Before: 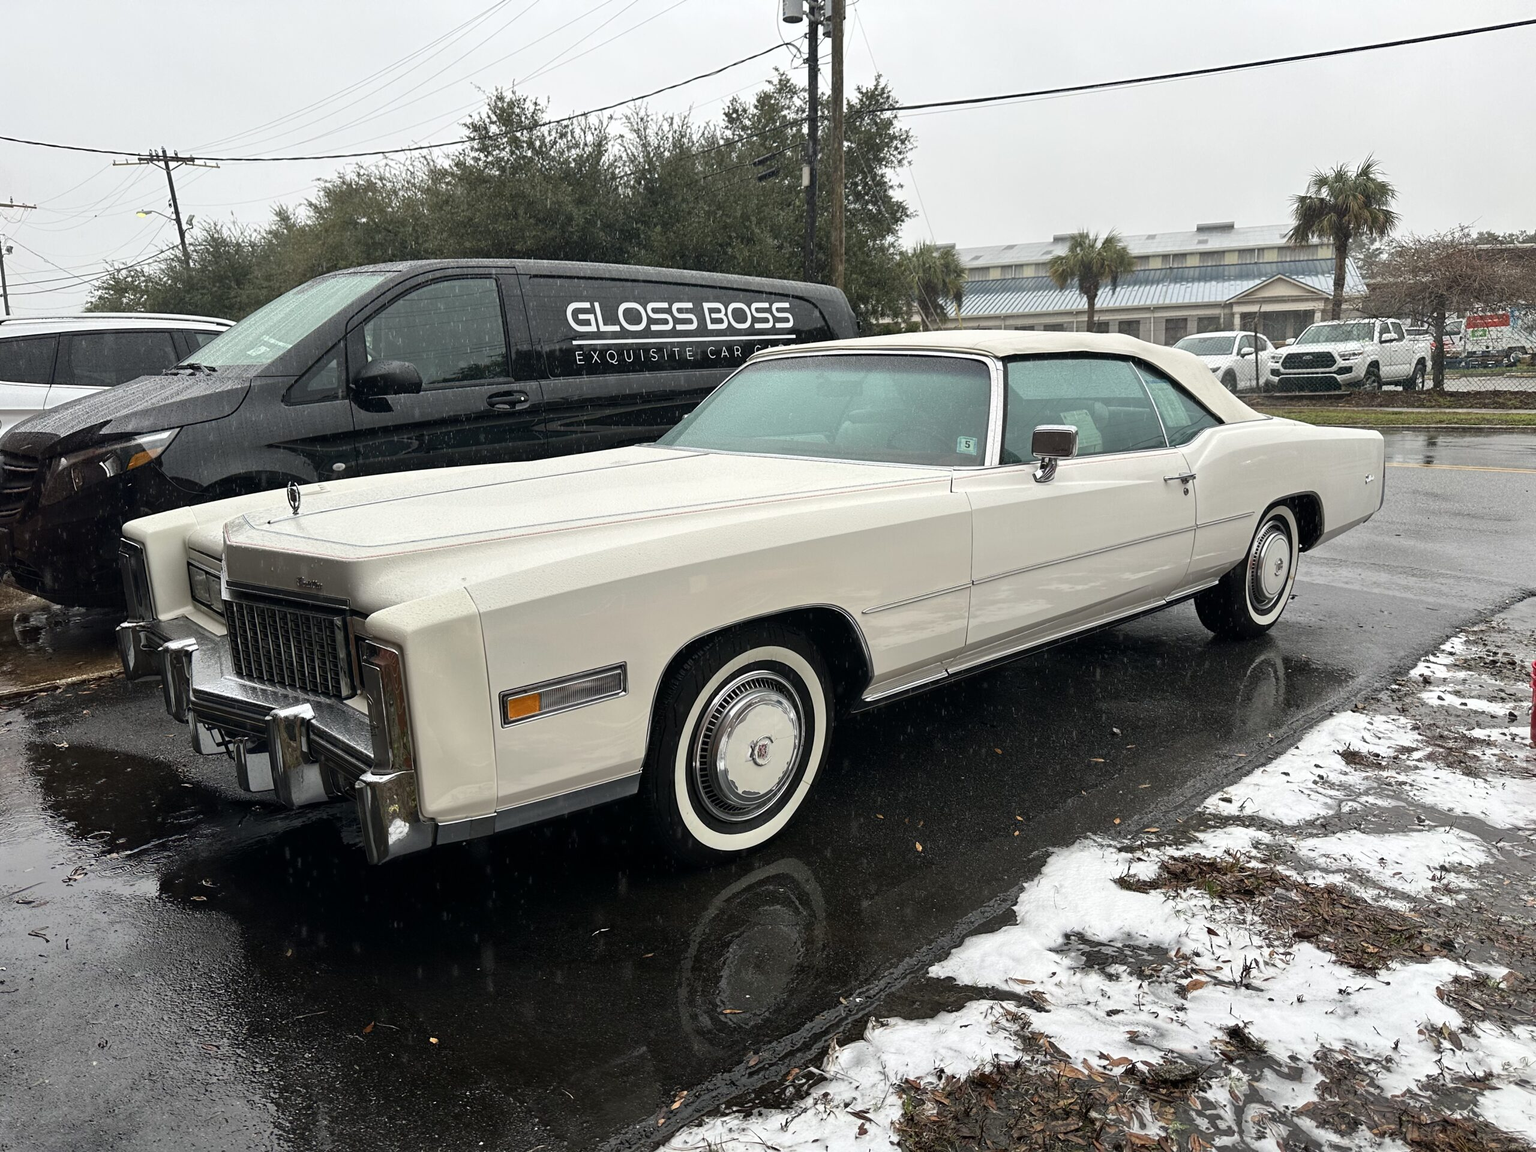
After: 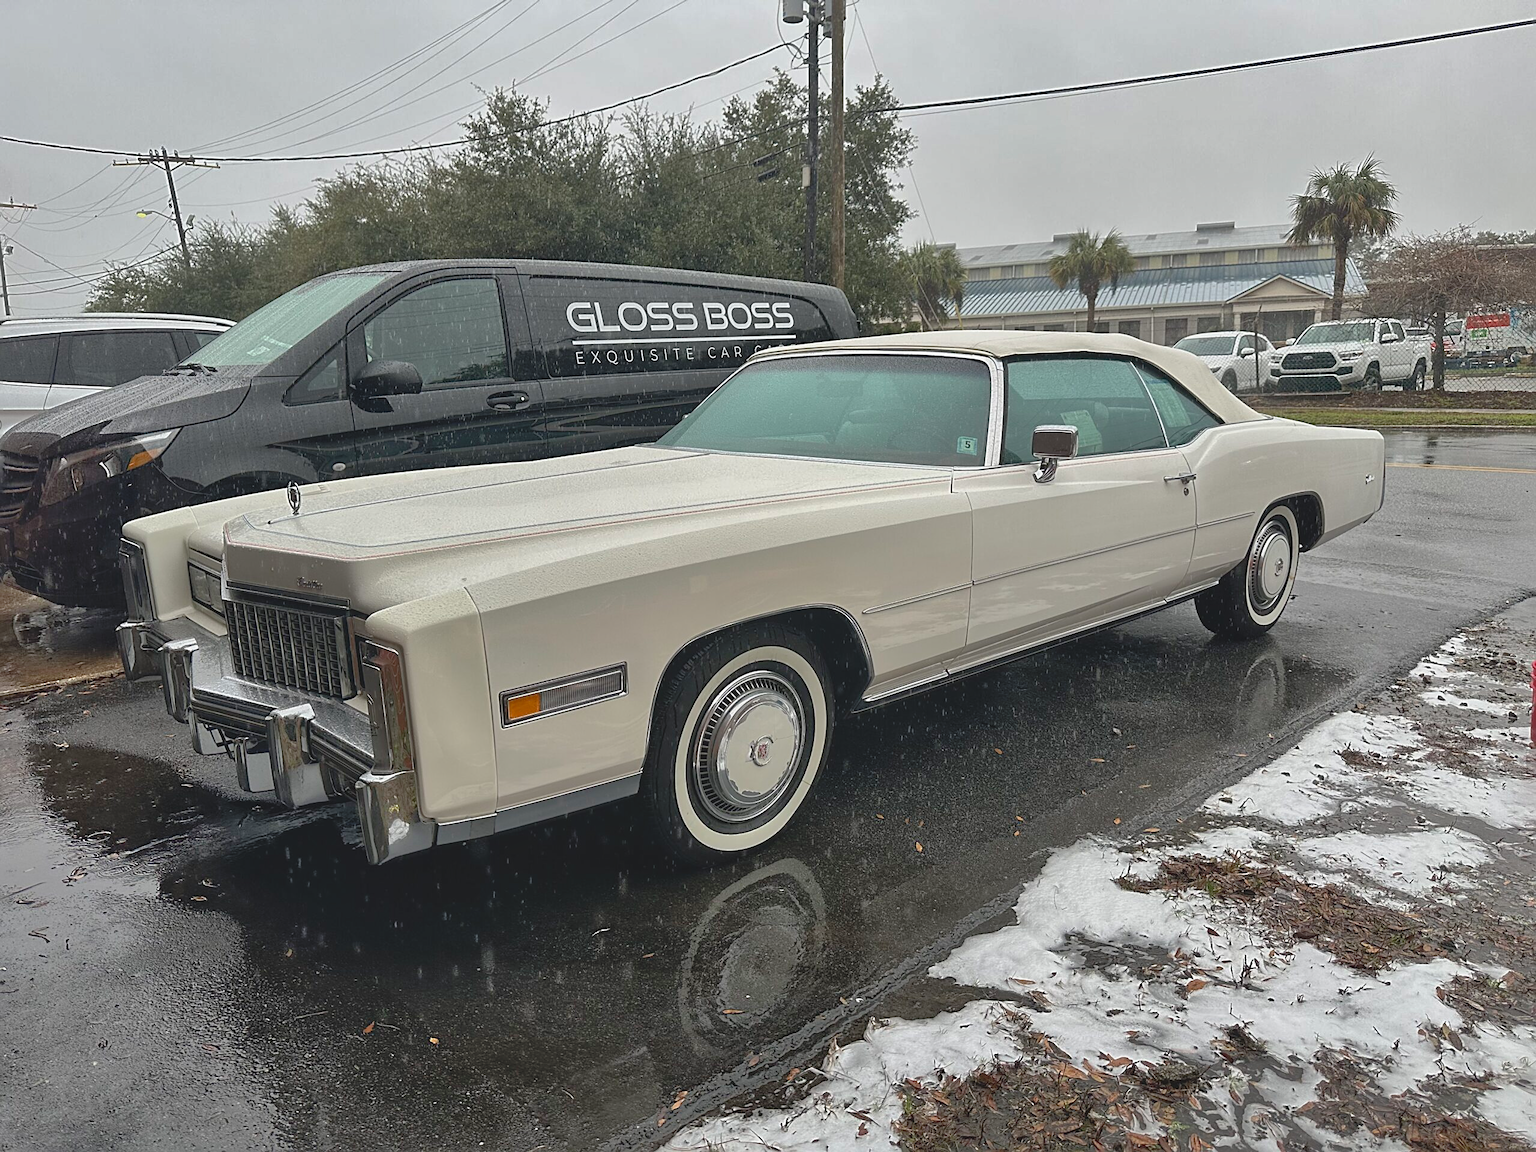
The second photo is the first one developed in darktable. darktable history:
contrast brightness saturation: contrast -0.1, saturation -0.1
shadows and highlights: shadows 60, highlights -60
sharpen: on, module defaults
